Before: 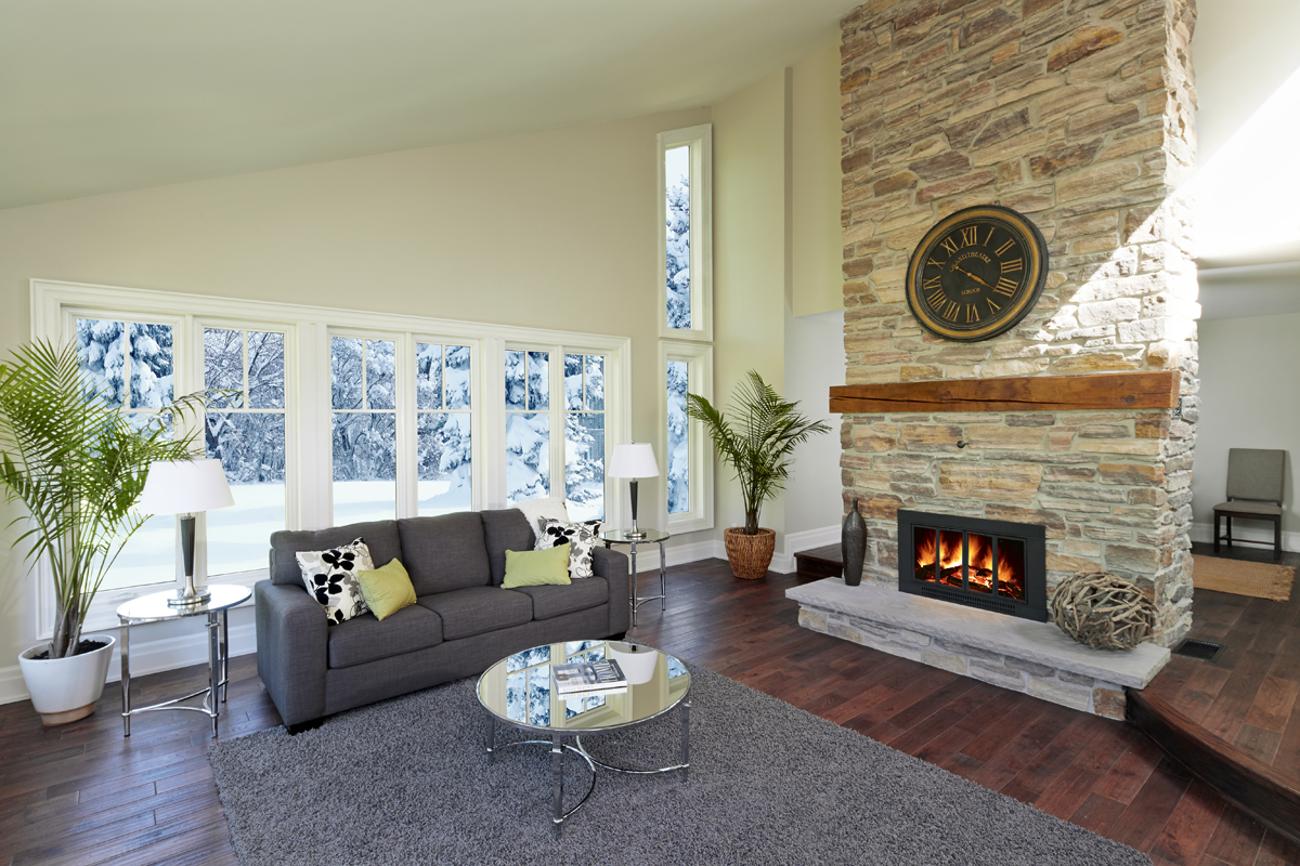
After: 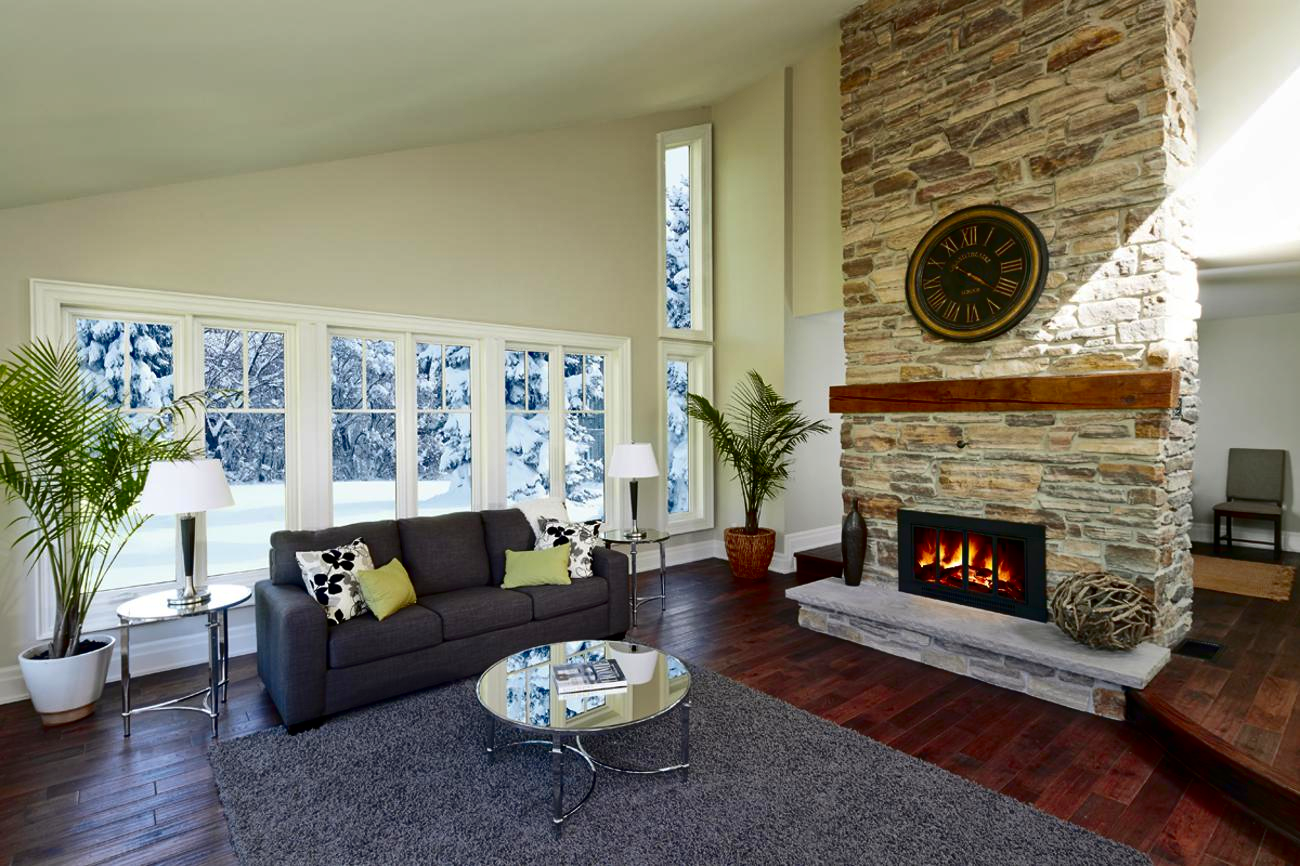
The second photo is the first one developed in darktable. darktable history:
shadows and highlights: on, module defaults
contrast brightness saturation: contrast 0.24, brightness -0.24, saturation 0.14
